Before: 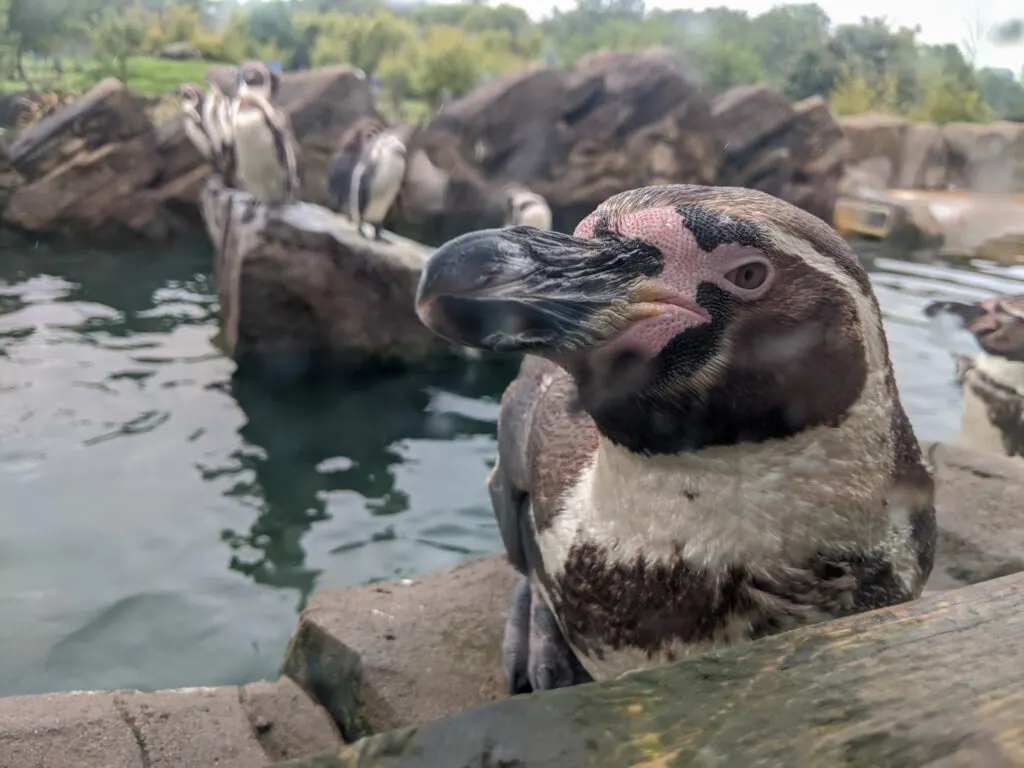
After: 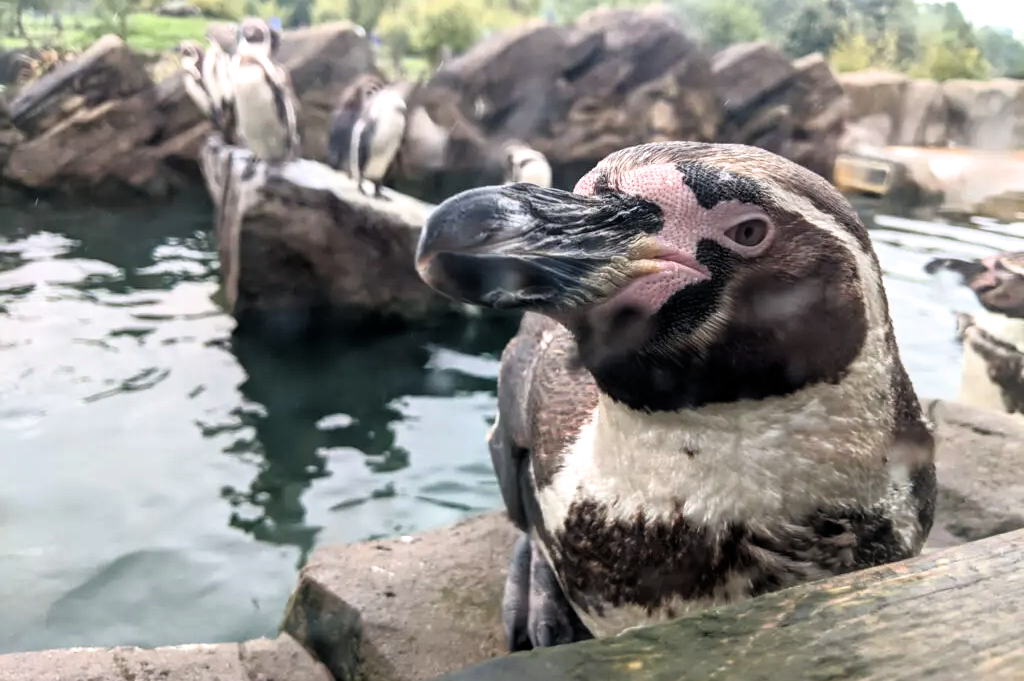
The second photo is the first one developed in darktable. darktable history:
filmic rgb: black relative exposure -9.08 EV, white relative exposure 2.3 EV, hardness 7.49
crop and rotate: top 5.609%, bottom 5.609%
exposure: black level correction 0.001, exposure 0.5 EV, compensate exposure bias true, compensate highlight preservation false
